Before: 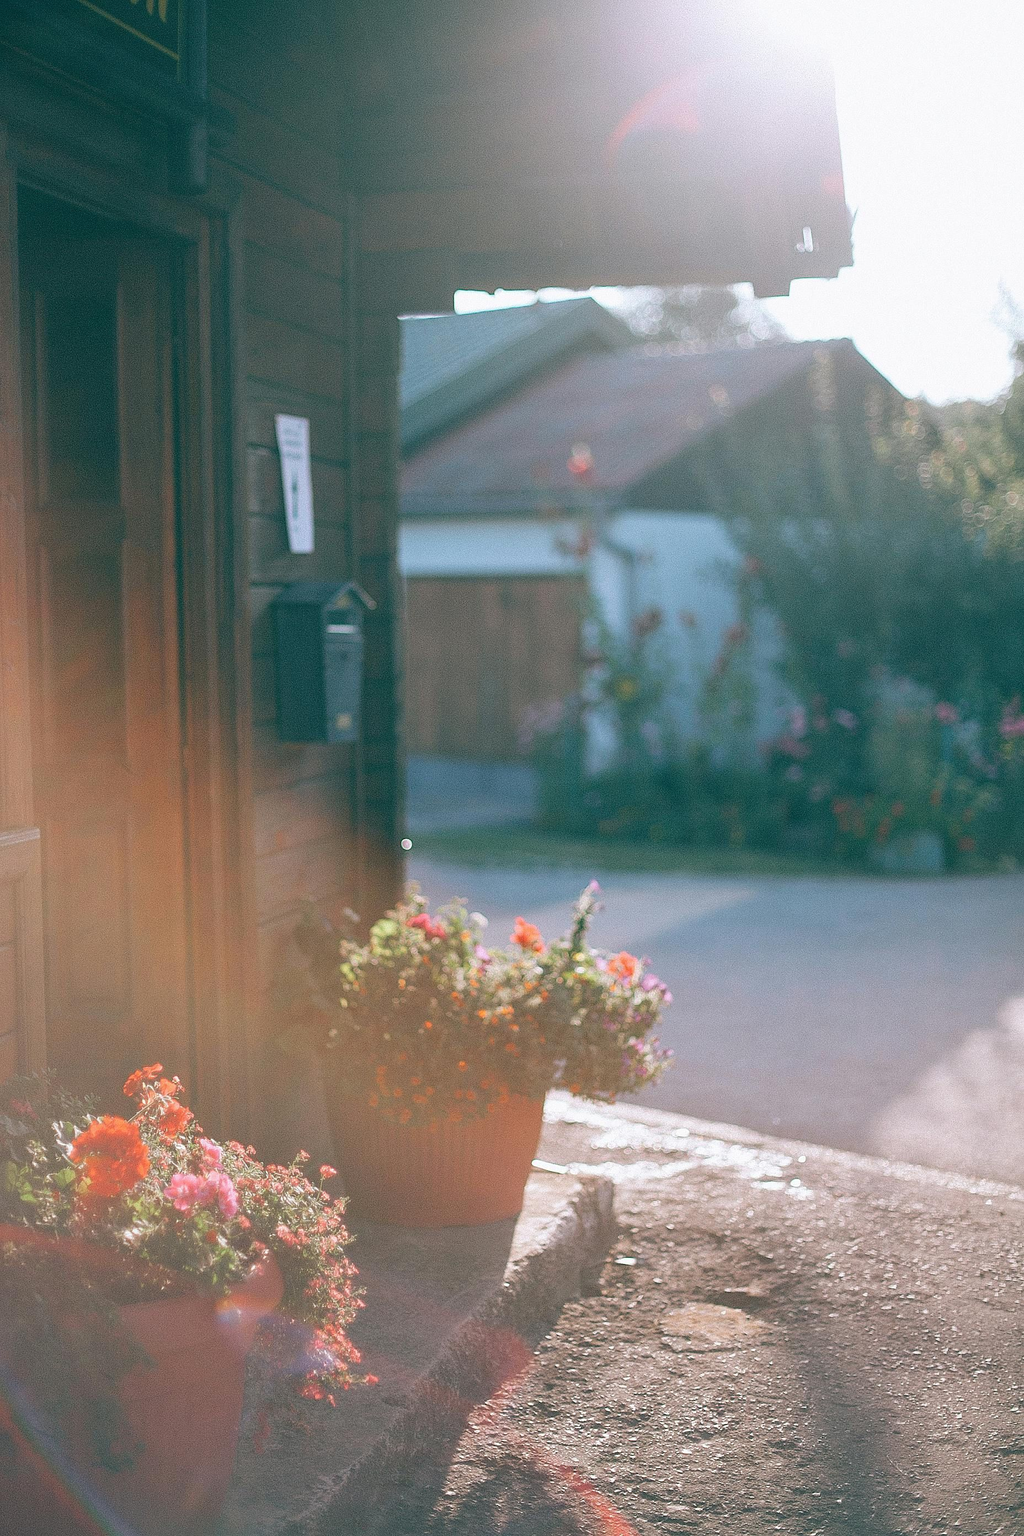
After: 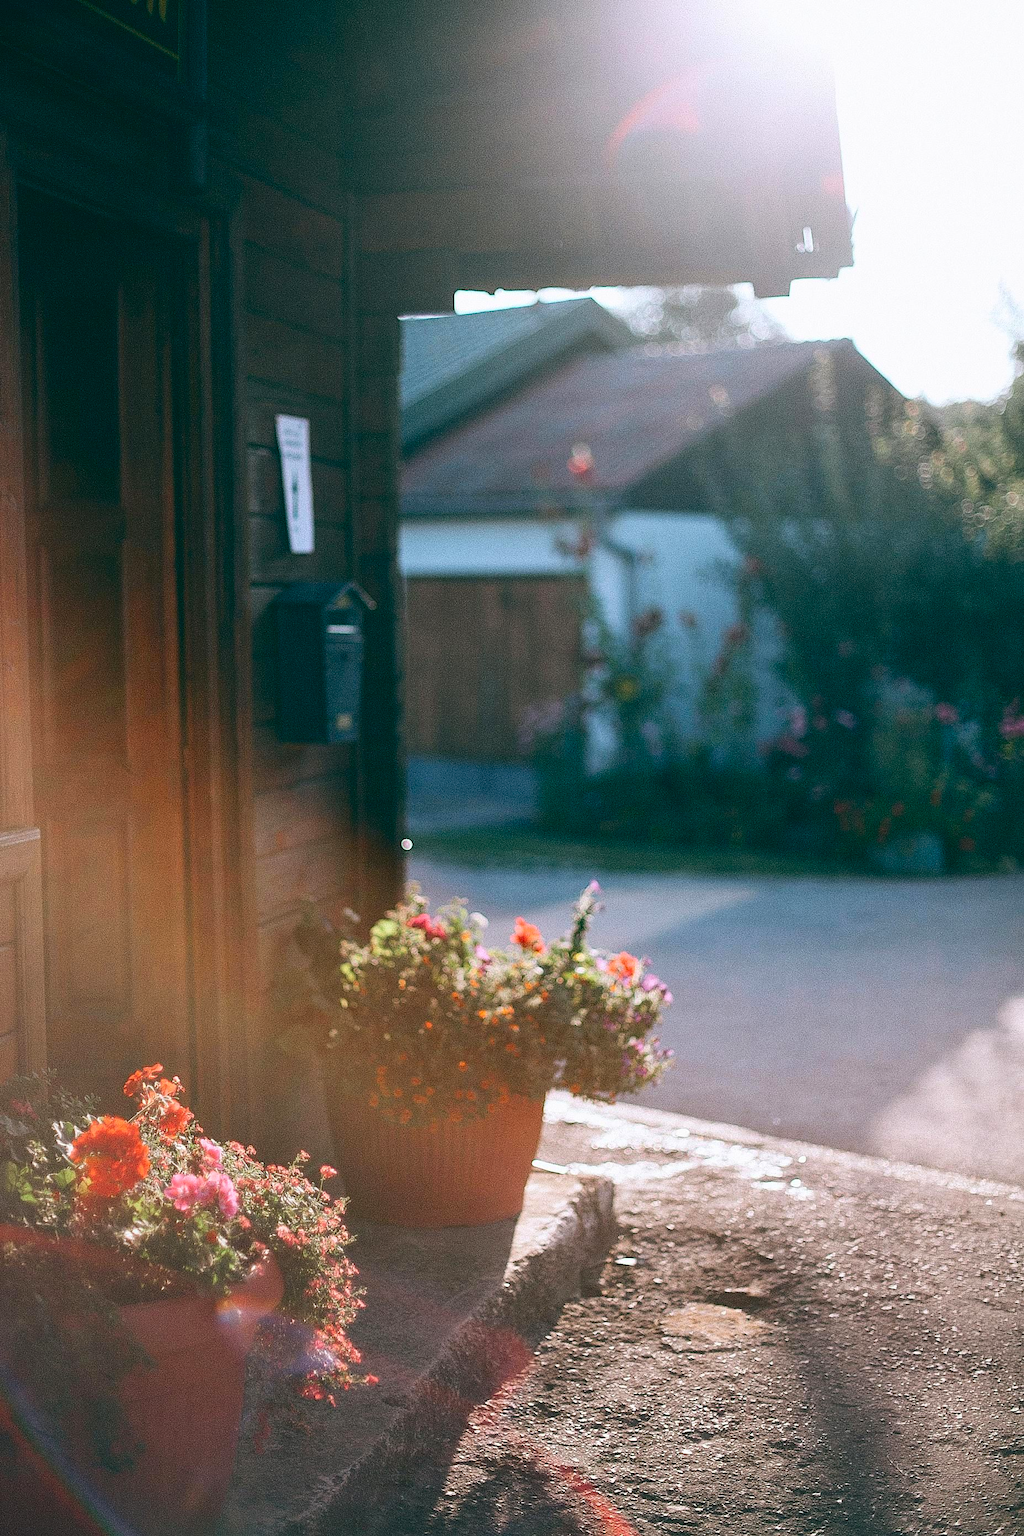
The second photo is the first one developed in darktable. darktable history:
contrast brightness saturation: contrast 0.222, brightness -0.181, saturation 0.234
